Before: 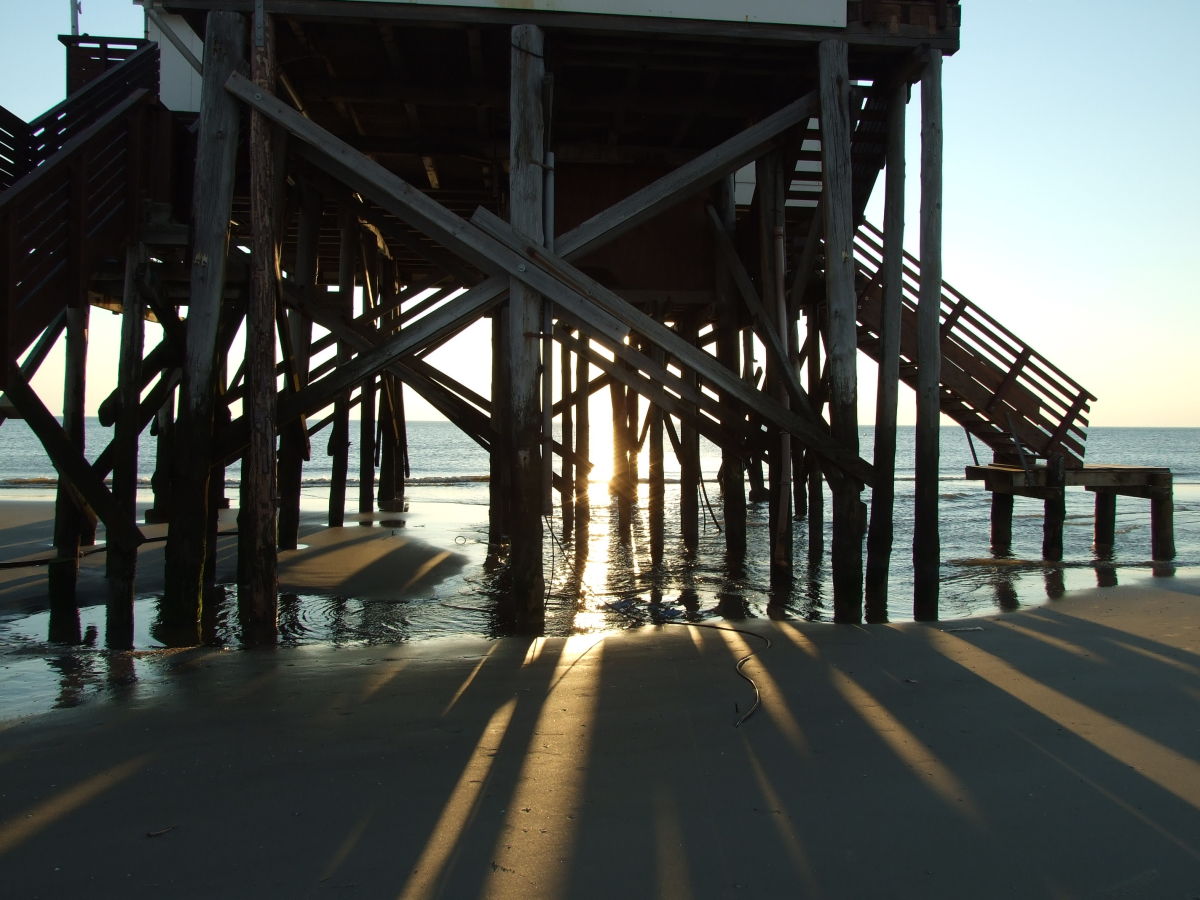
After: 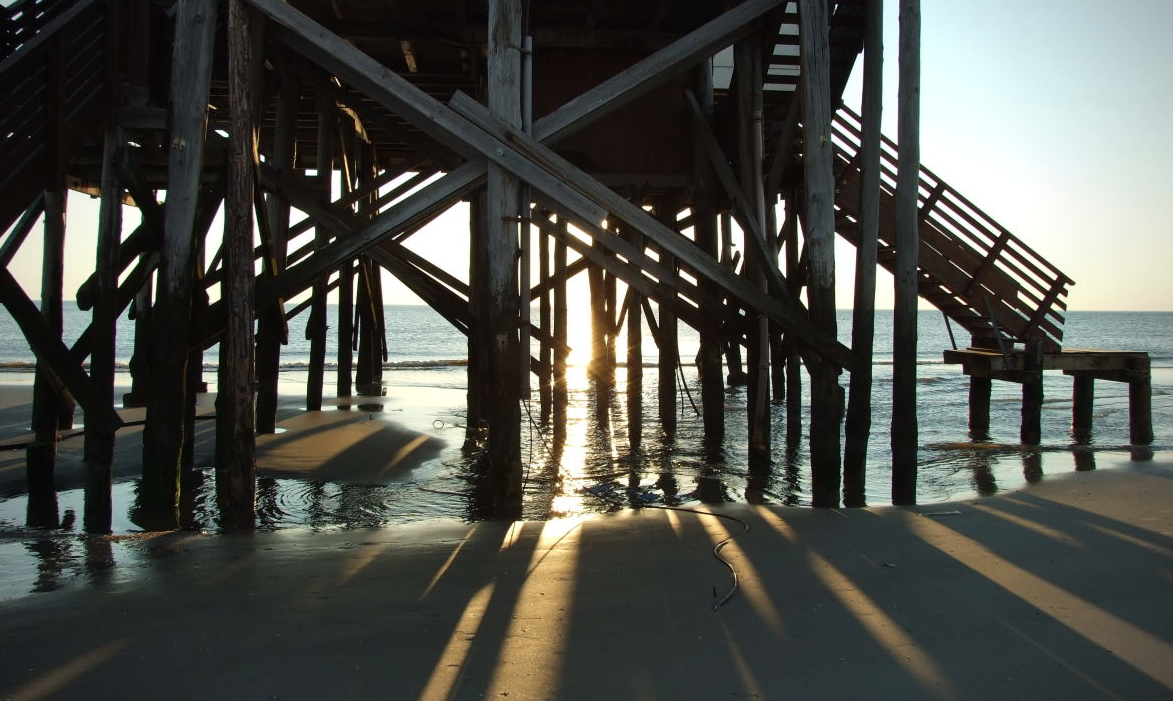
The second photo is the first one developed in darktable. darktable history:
vignetting: on, module defaults
crop and rotate: left 1.911%, top 12.968%, right 0.289%, bottom 9.137%
shadows and highlights: shadows 35.43, highlights -35.17, soften with gaussian
